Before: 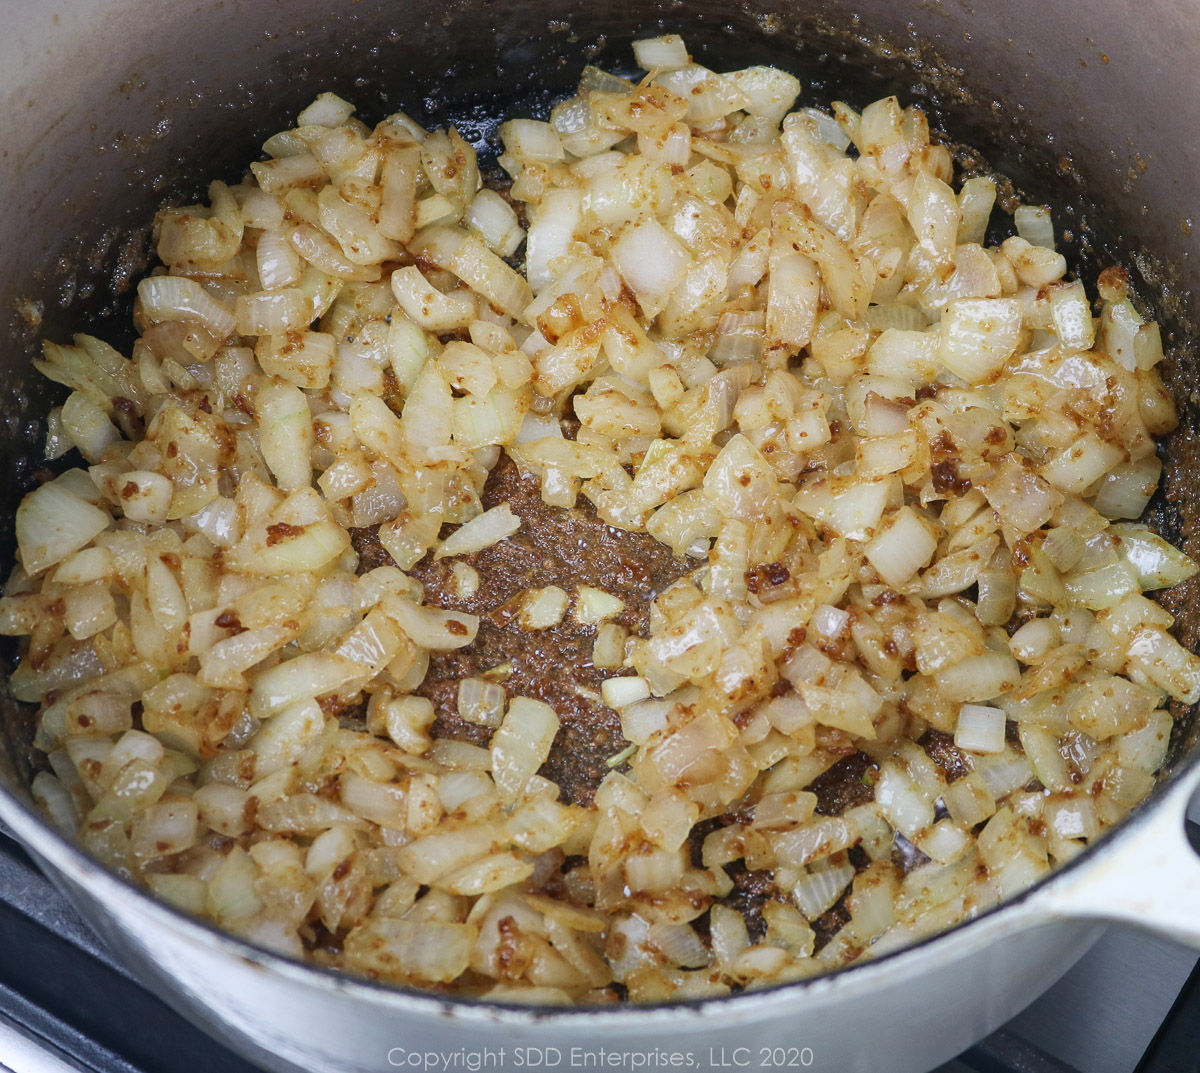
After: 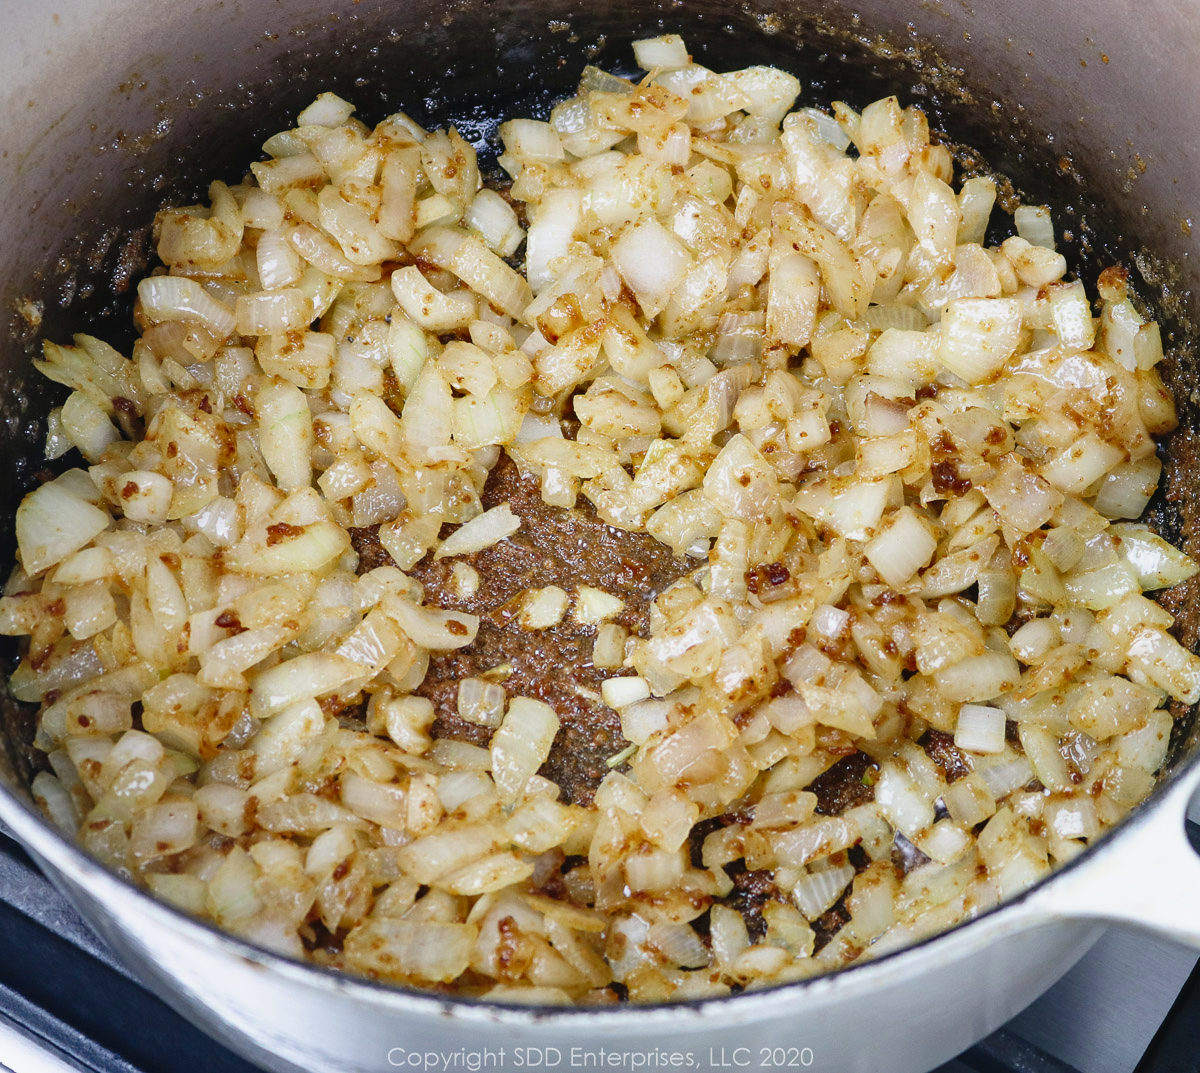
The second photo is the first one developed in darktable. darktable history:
tone curve: curves: ch0 [(0, 0.013) (0.129, 0.1) (0.327, 0.382) (0.489, 0.573) (0.66, 0.748) (0.858, 0.926) (1, 0.977)]; ch1 [(0, 0) (0.353, 0.344) (0.45, 0.46) (0.498, 0.498) (0.521, 0.512) (0.563, 0.559) (0.592, 0.578) (0.647, 0.657) (1, 1)]; ch2 [(0, 0) (0.333, 0.346) (0.375, 0.375) (0.424, 0.43) (0.476, 0.492) (0.502, 0.502) (0.524, 0.531) (0.579, 0.61) (0.612, 0.644) (0.66, 0.715) (1, 1)], preserve colors none
shadows and highlights: soften with gaussian
